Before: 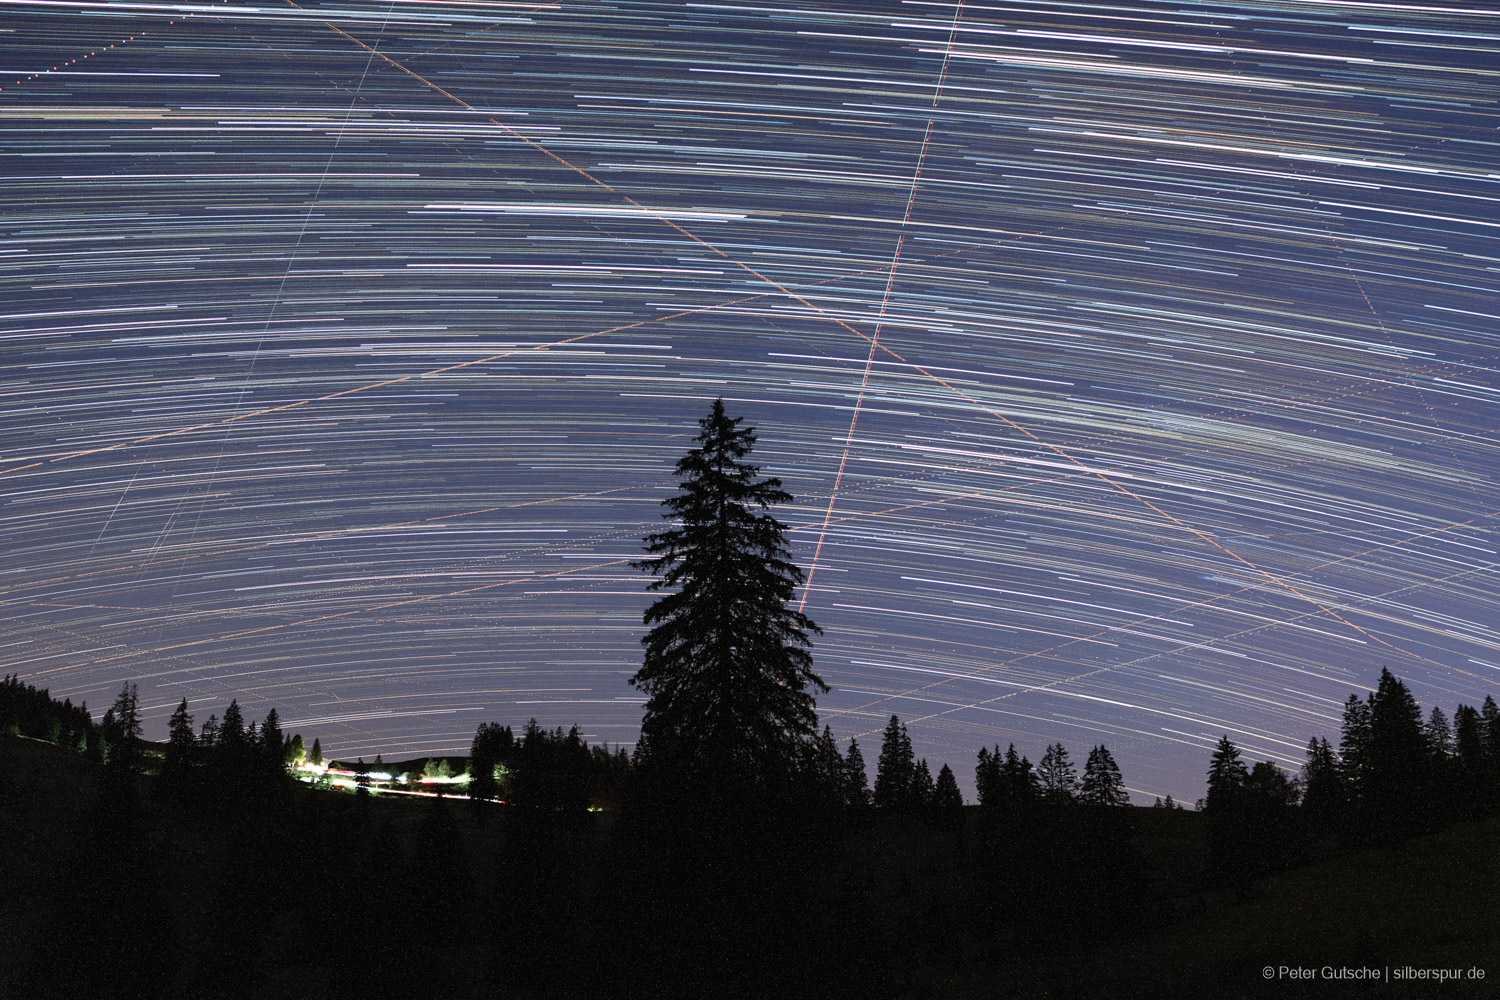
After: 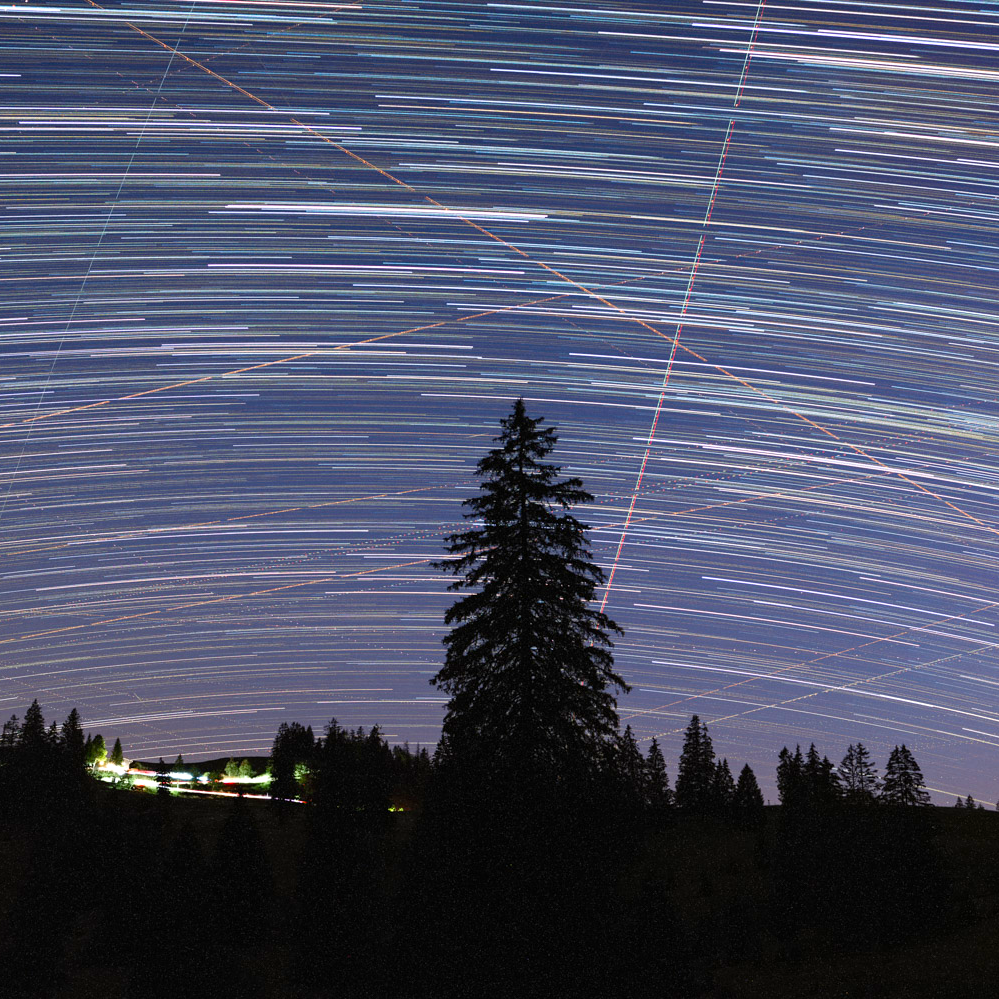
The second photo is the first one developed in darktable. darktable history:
color balance rgb: highlights gain › luminance 14.619%, perceptual saturation grading › global saturation 20%, perceptual saturation grading › highlights -24.931%, perceptual saturation grading › shadows 25.83%, global vibrance 30.004%
crop and rotate: left 13.325%, right 20.015%
